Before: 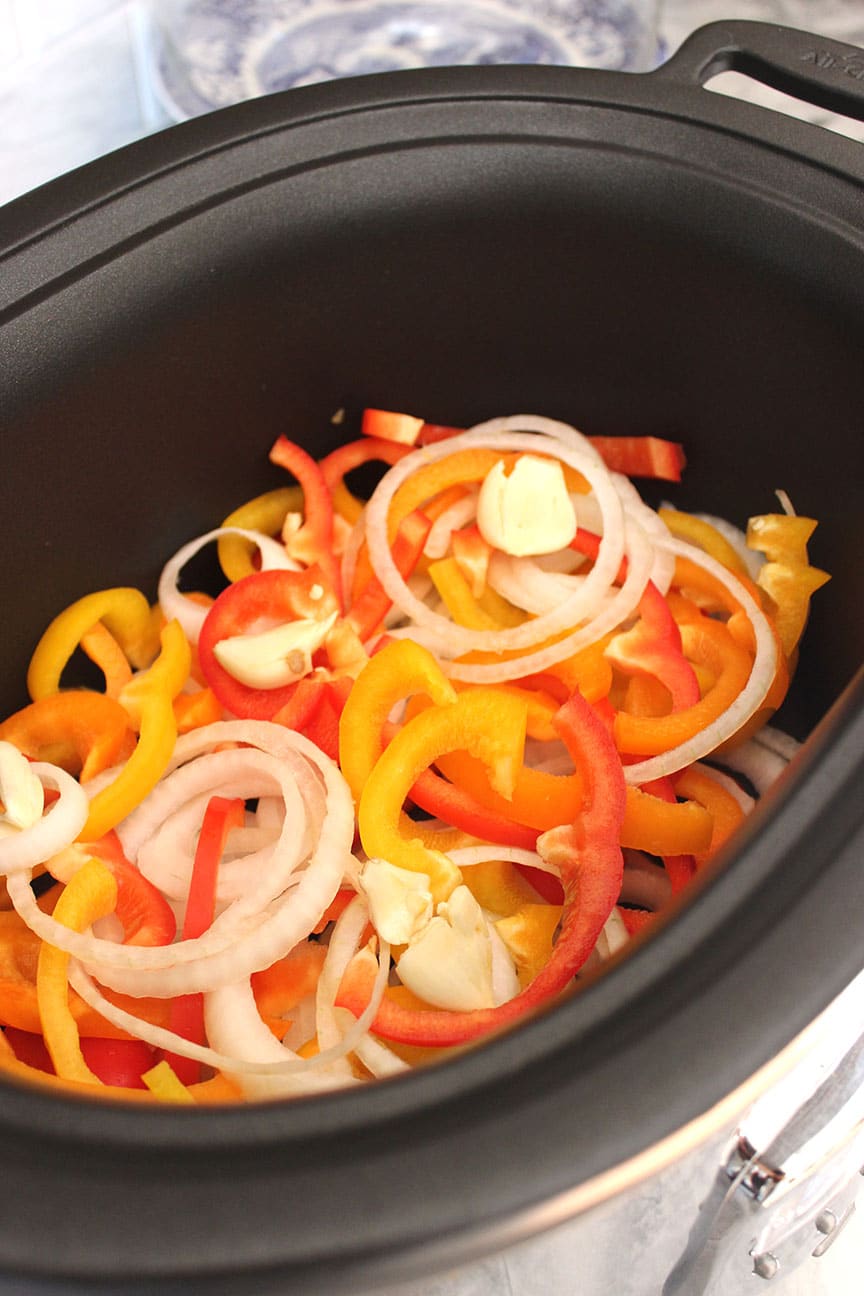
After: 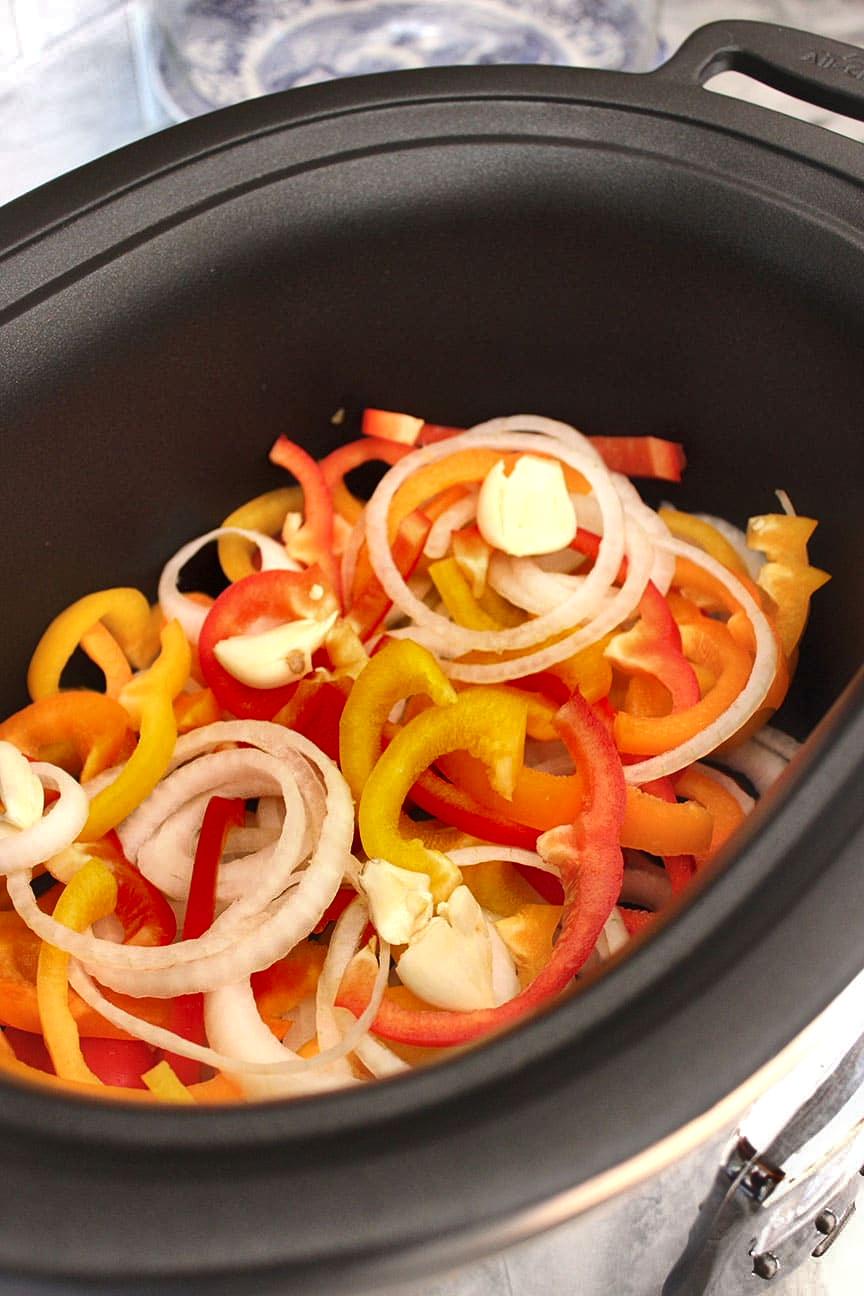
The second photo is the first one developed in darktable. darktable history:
contrast equalizer: y [[0.5, 0.486, 0.447, 0.446, 0.489, 0.5], [0.5 ×6], [0.5 ×6], [0 ×6], [0 ×6]]
local contrast: mode bilateral grid, contrast 25, coarseness 60, detail 151%, midtone range 0.2
shadows and highlights: shadows 24.5, highlights -78.15, soften with gaussian
